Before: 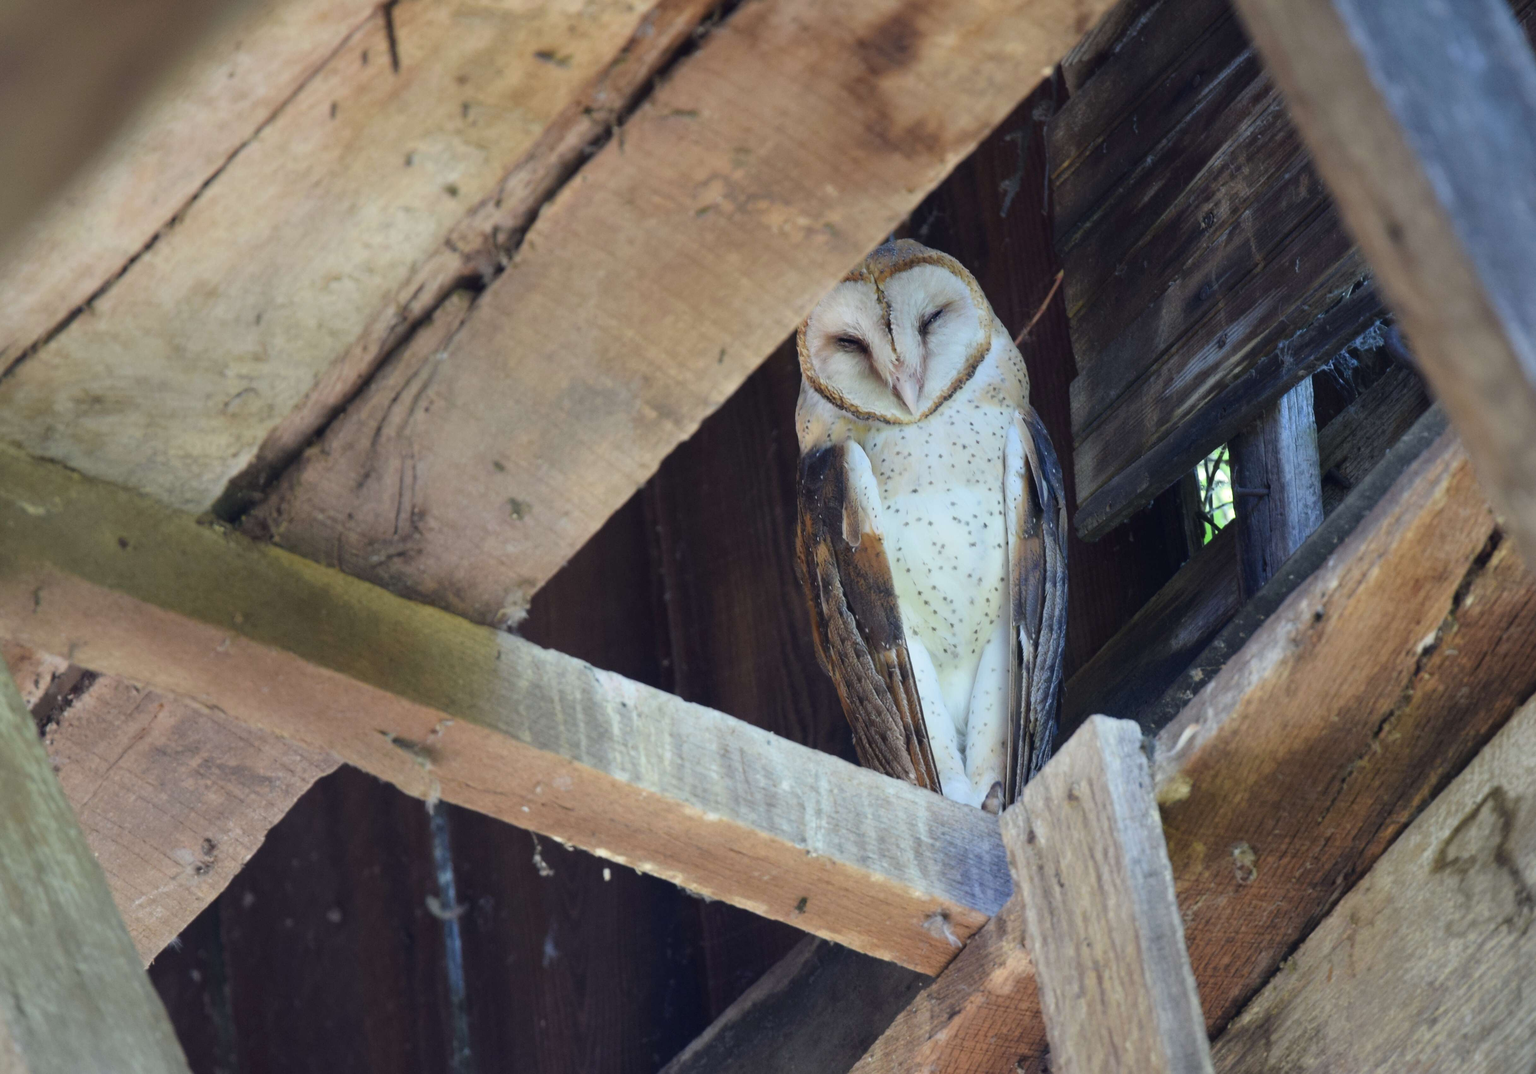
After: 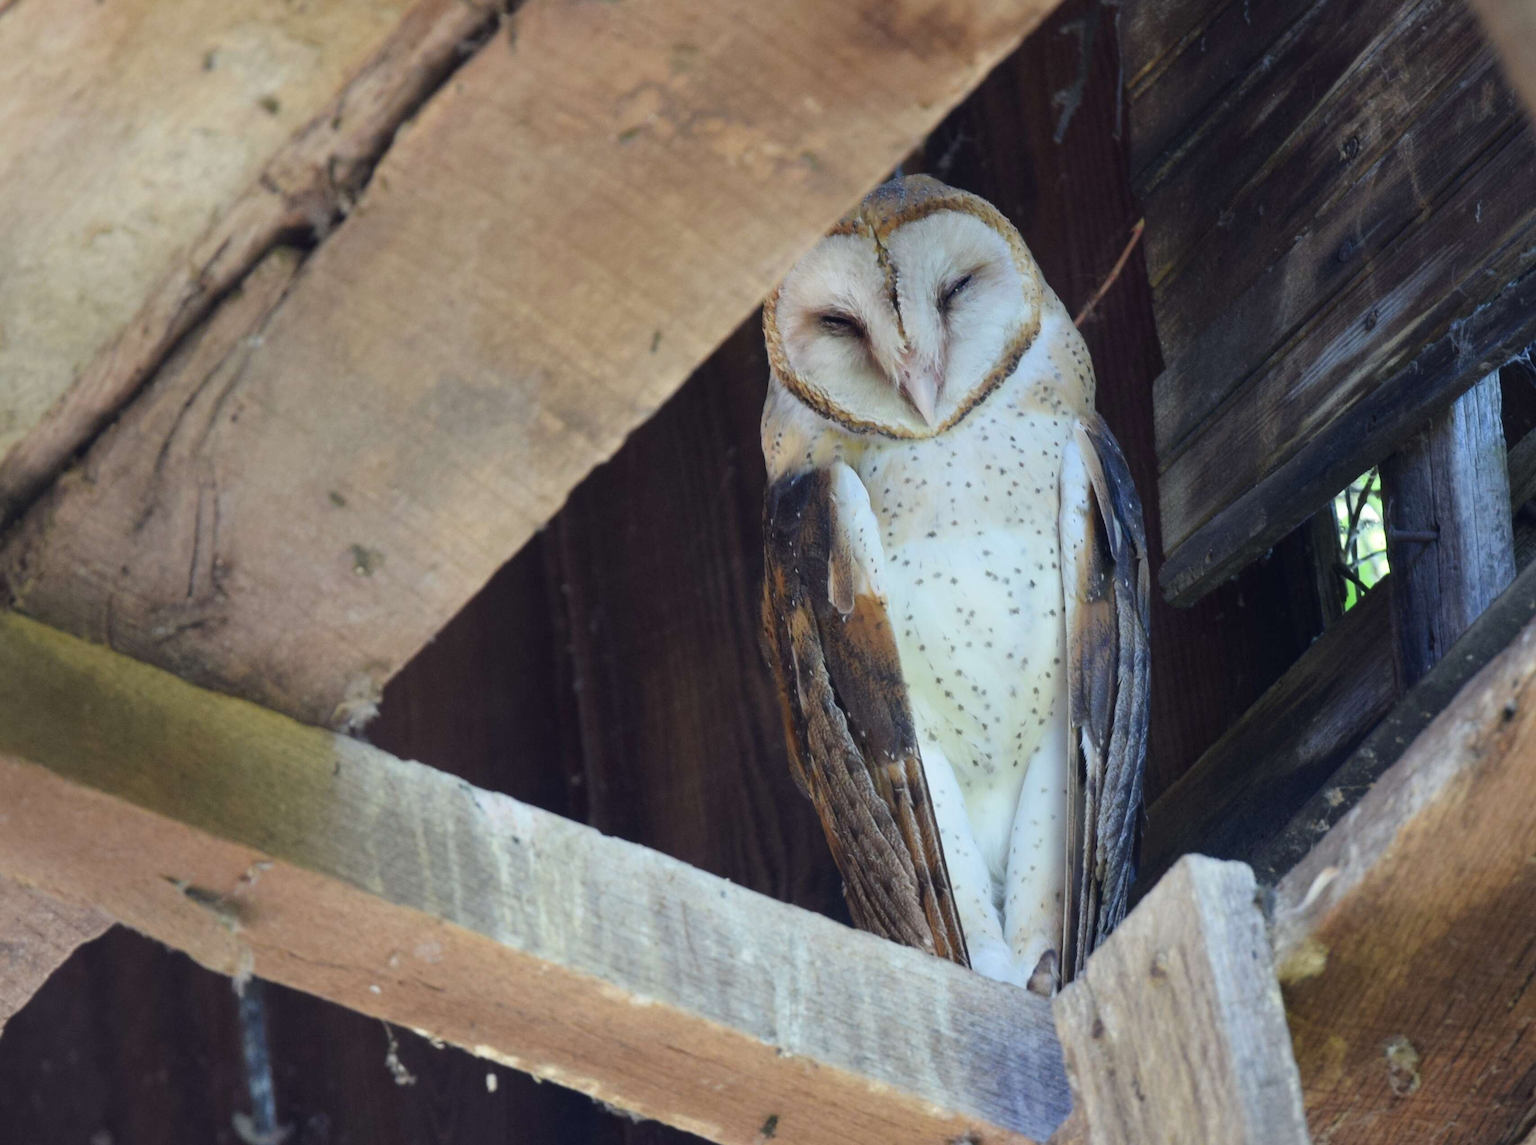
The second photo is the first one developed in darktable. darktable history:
crop and rotate: left 17.131%, top 10.904%, right 12.887%, bottom 14.468%
